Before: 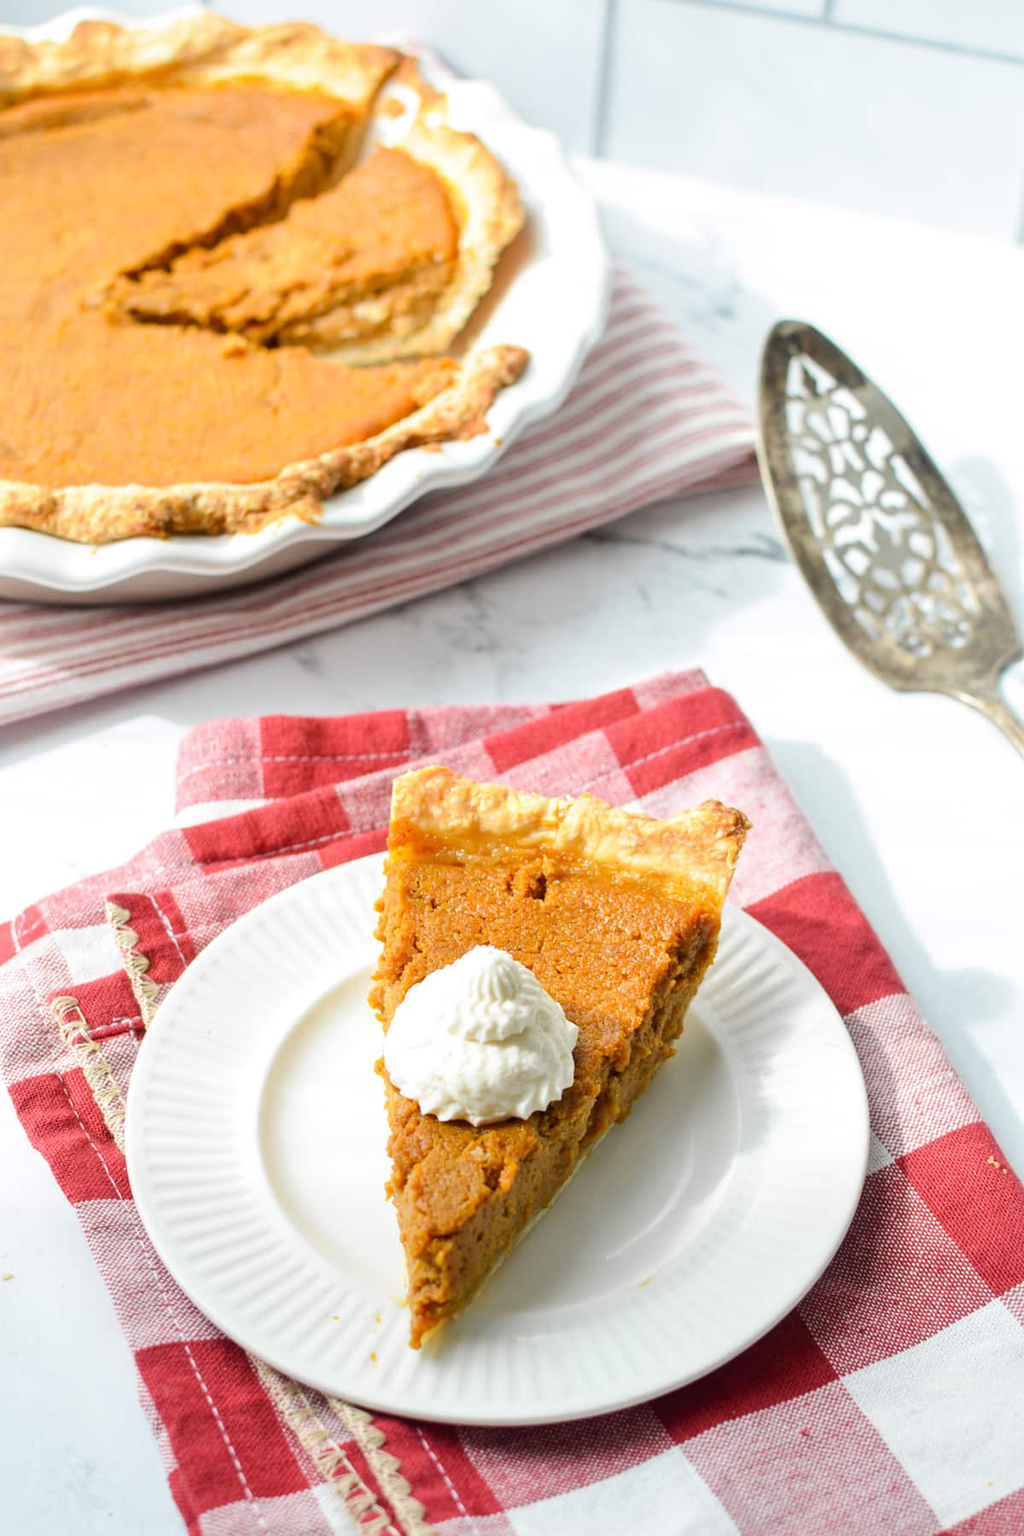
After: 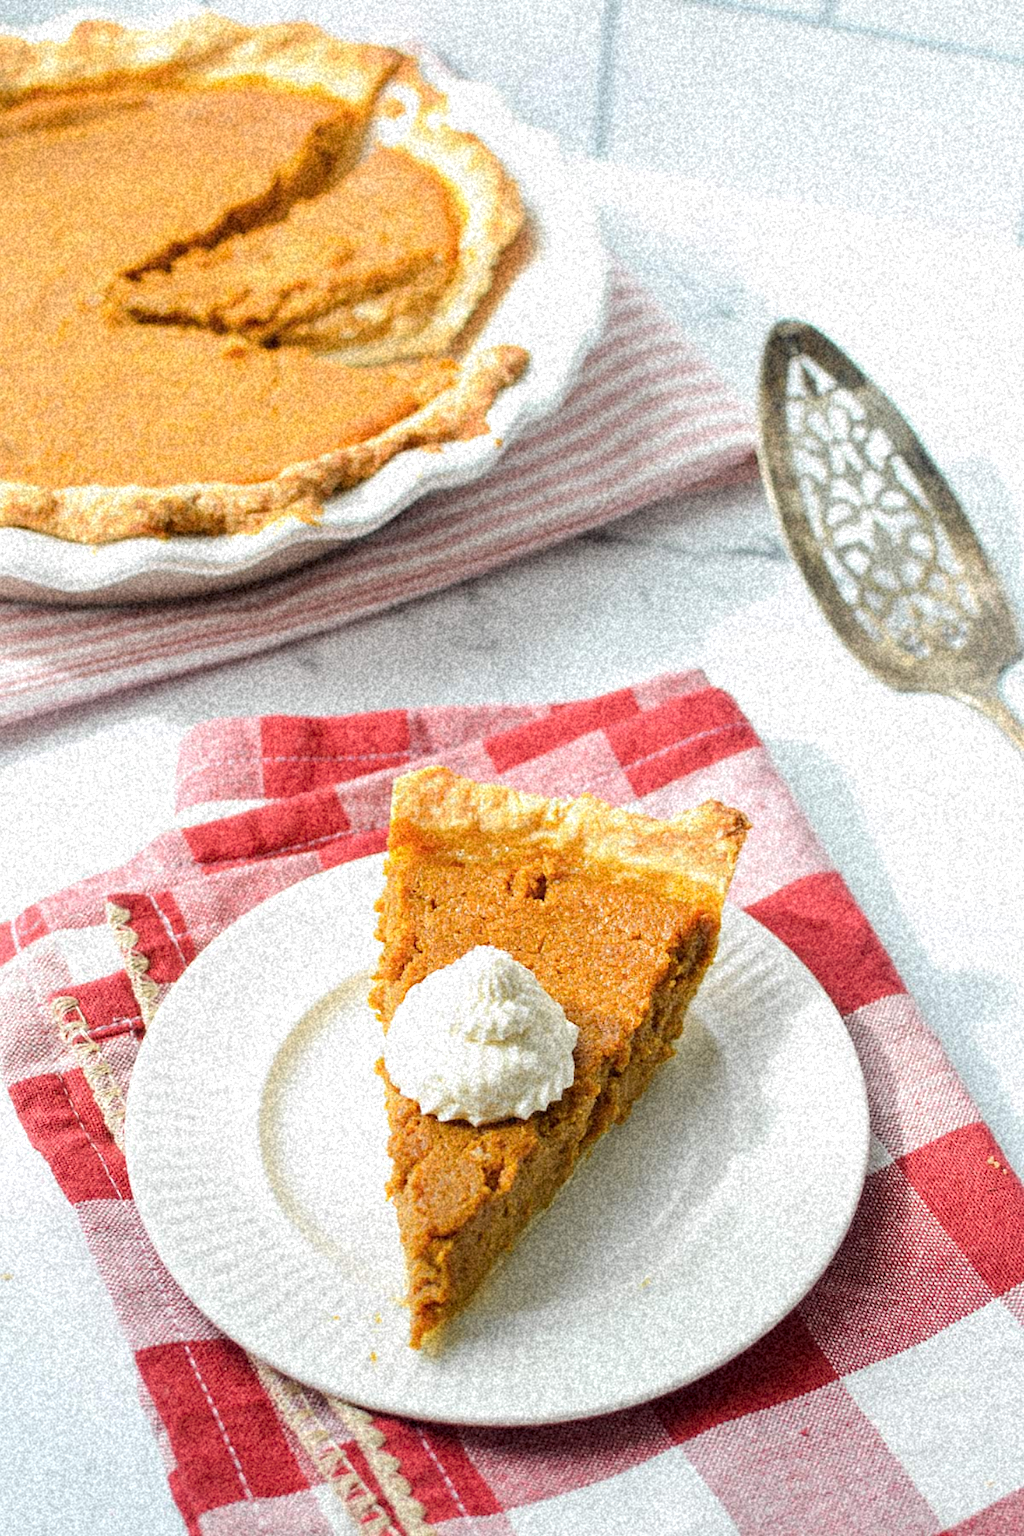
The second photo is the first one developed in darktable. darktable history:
color balance rgb: on, module defaults
grain: coarseness 46.9 ISO, strength 50.21%, mid-tones bias 0%
